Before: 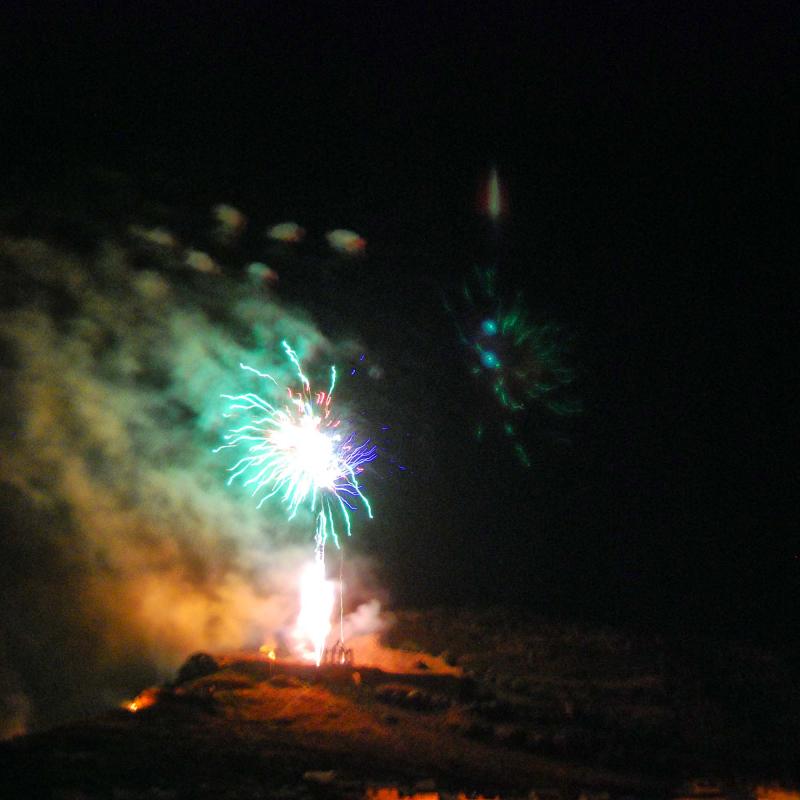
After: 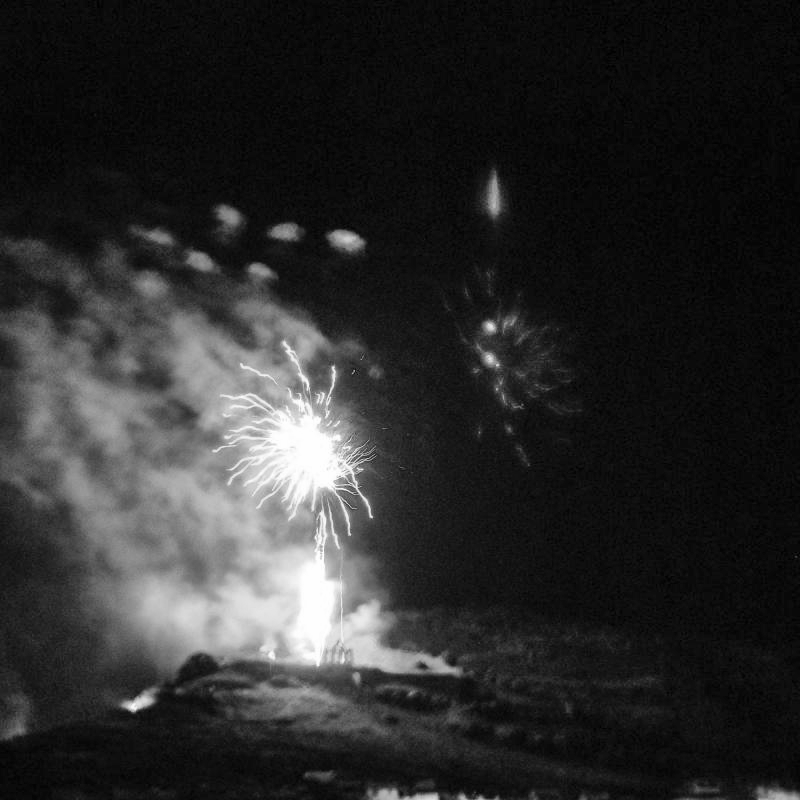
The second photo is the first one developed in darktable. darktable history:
shadows and highlights: highlights color adjustment 0%, soften with gaussian
color calibration: output gray [0.714, 0.278, 0, 0], illuminant same as pipeline (D50), adaptation none (bypass)
